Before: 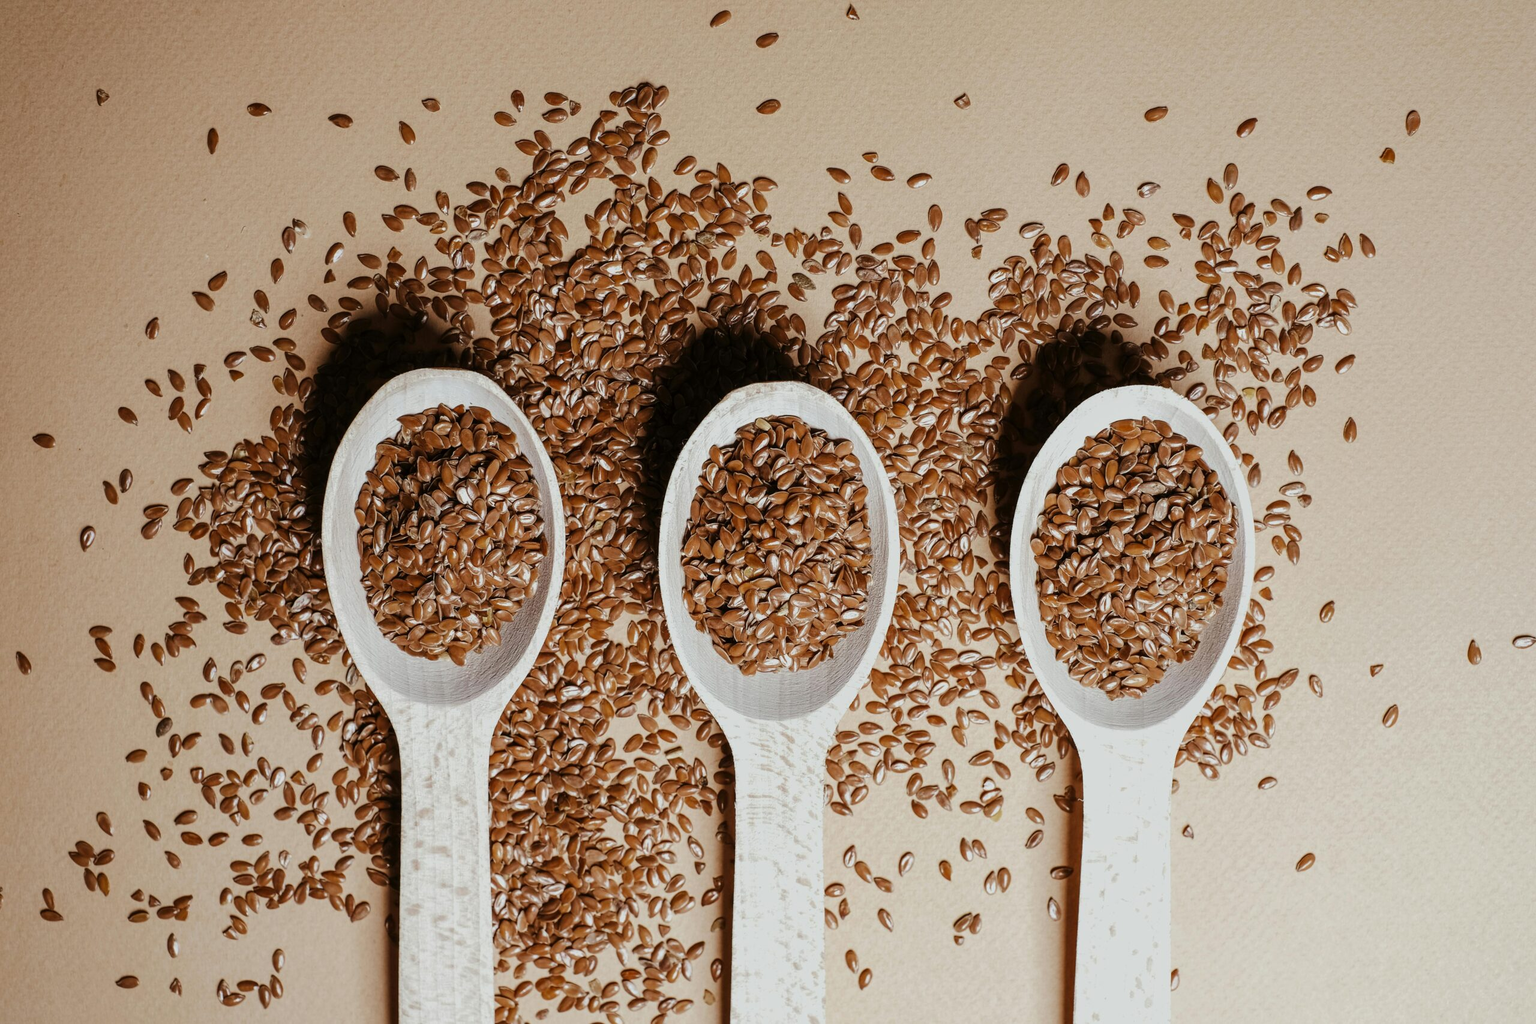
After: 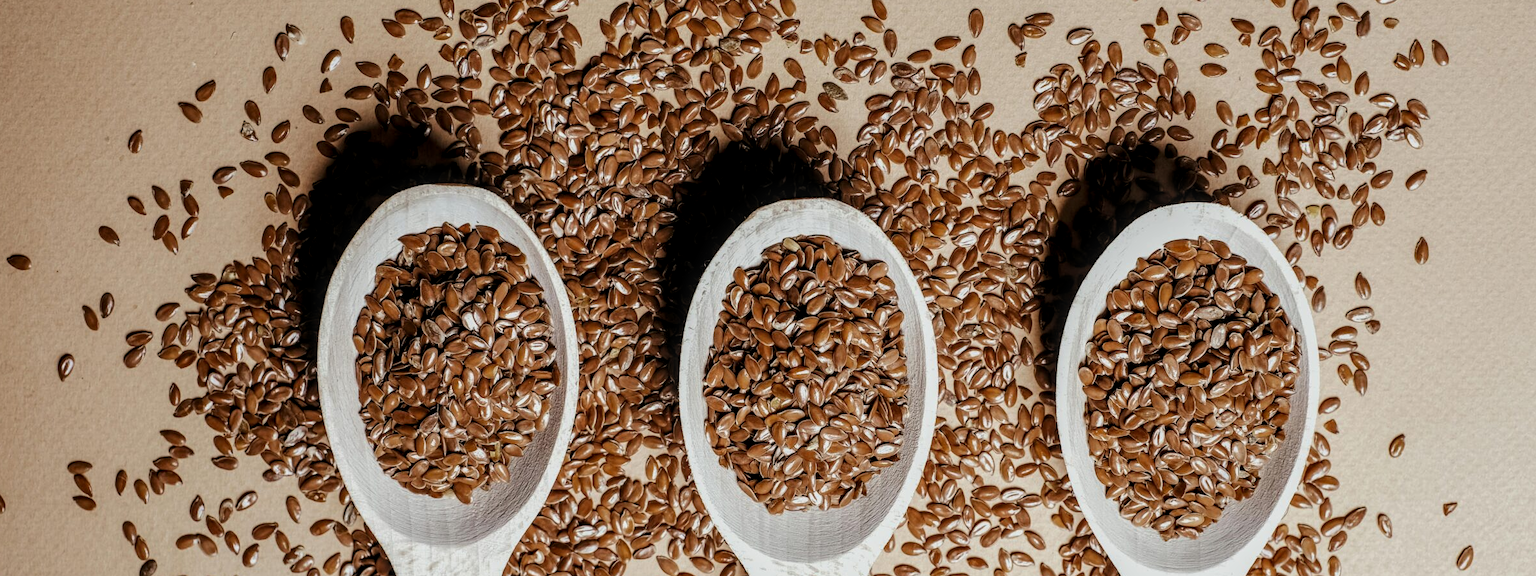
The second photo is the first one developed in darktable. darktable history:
crop: left 1.744%, top 19.225%, right 5.069%, bottom 28.357%
levels: levels [0.026, 0.507, 0.987]
local contrast: detail 130%
